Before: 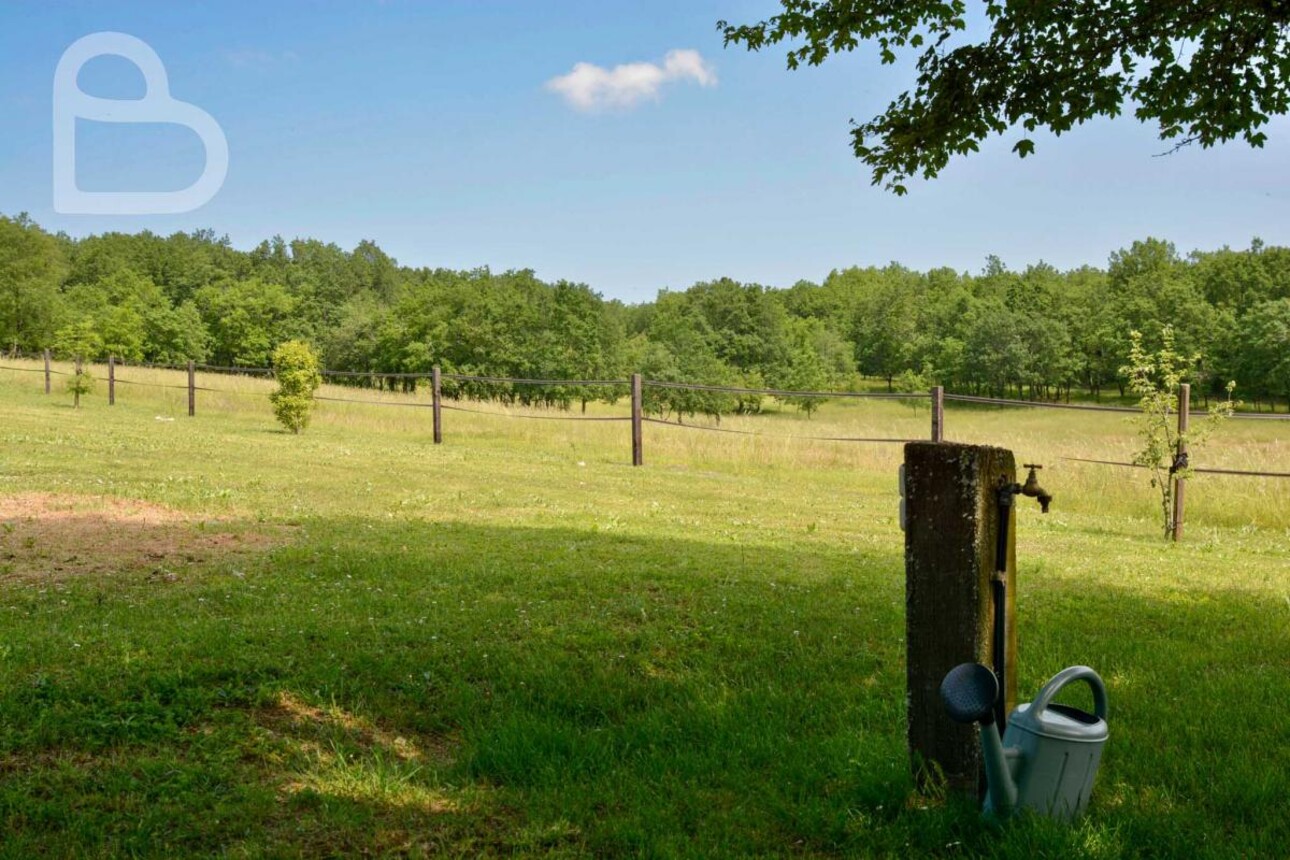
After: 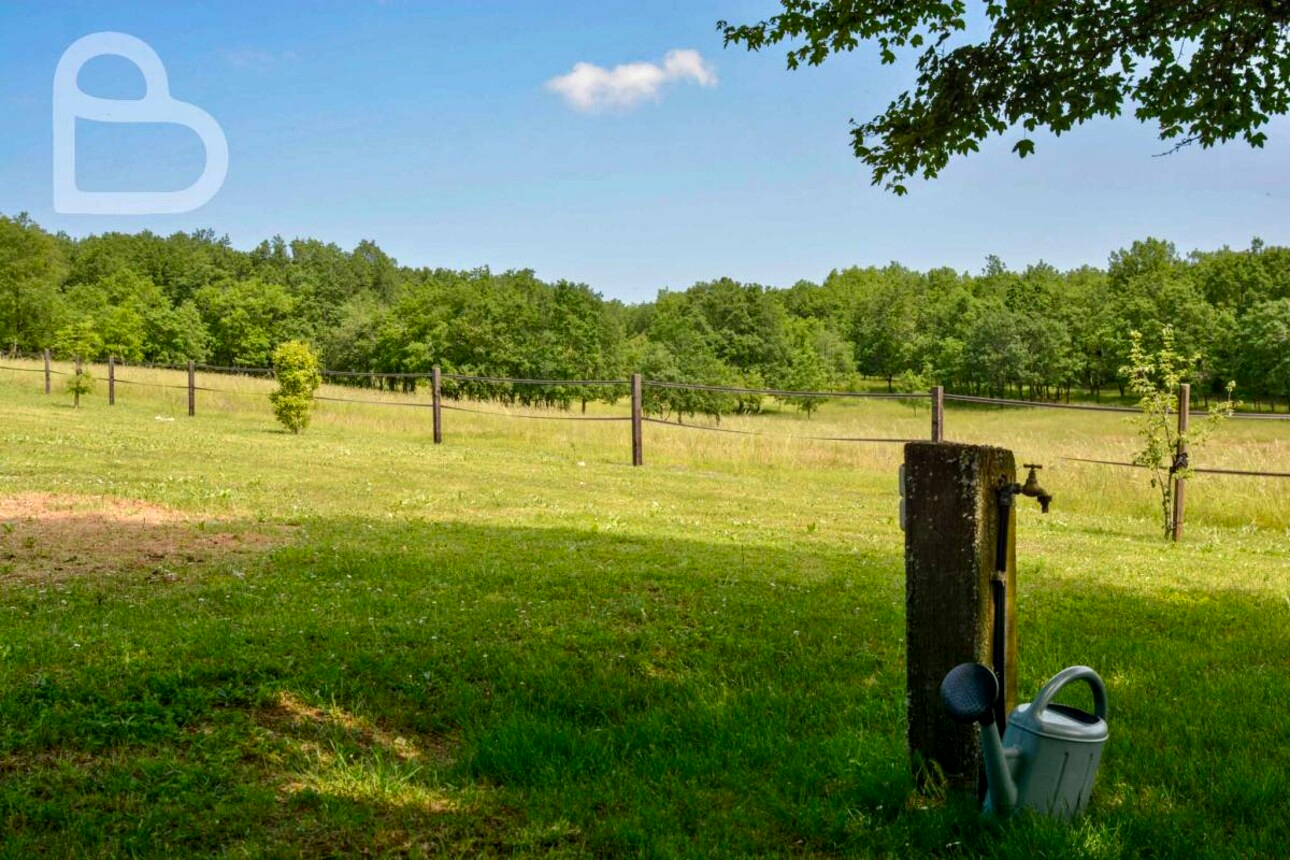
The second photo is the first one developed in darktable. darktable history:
local contrast: on, module defaults
contrast brightness saturation: contrast 0.04, saturation 0.16
